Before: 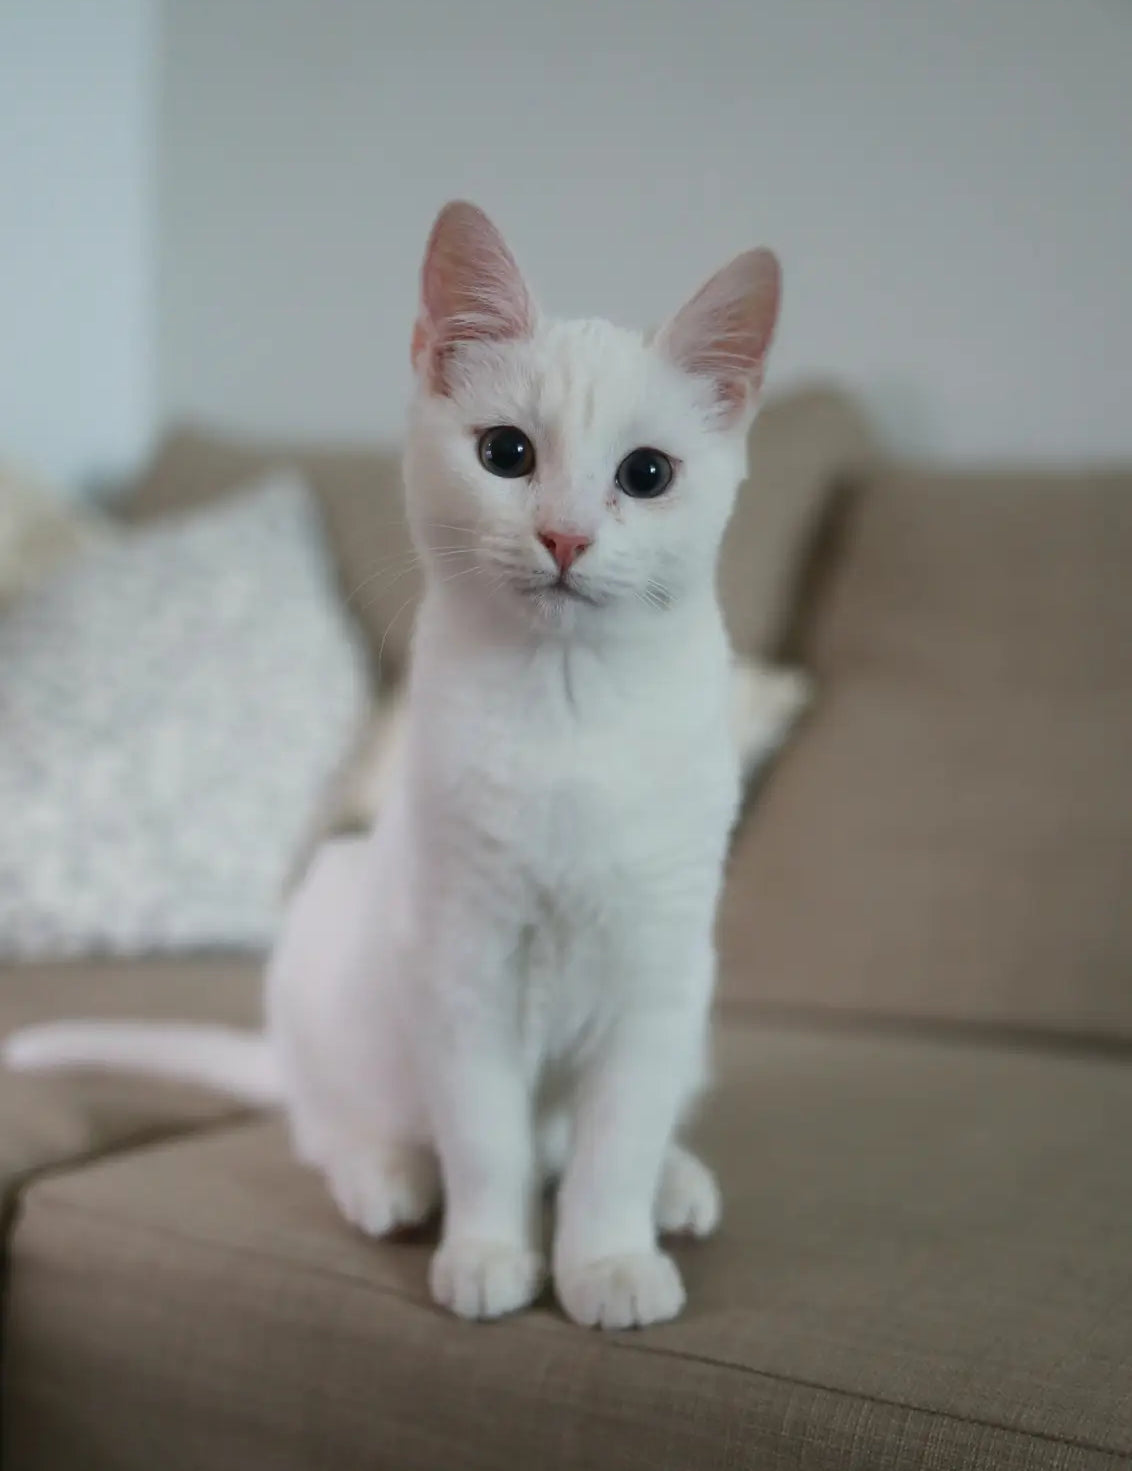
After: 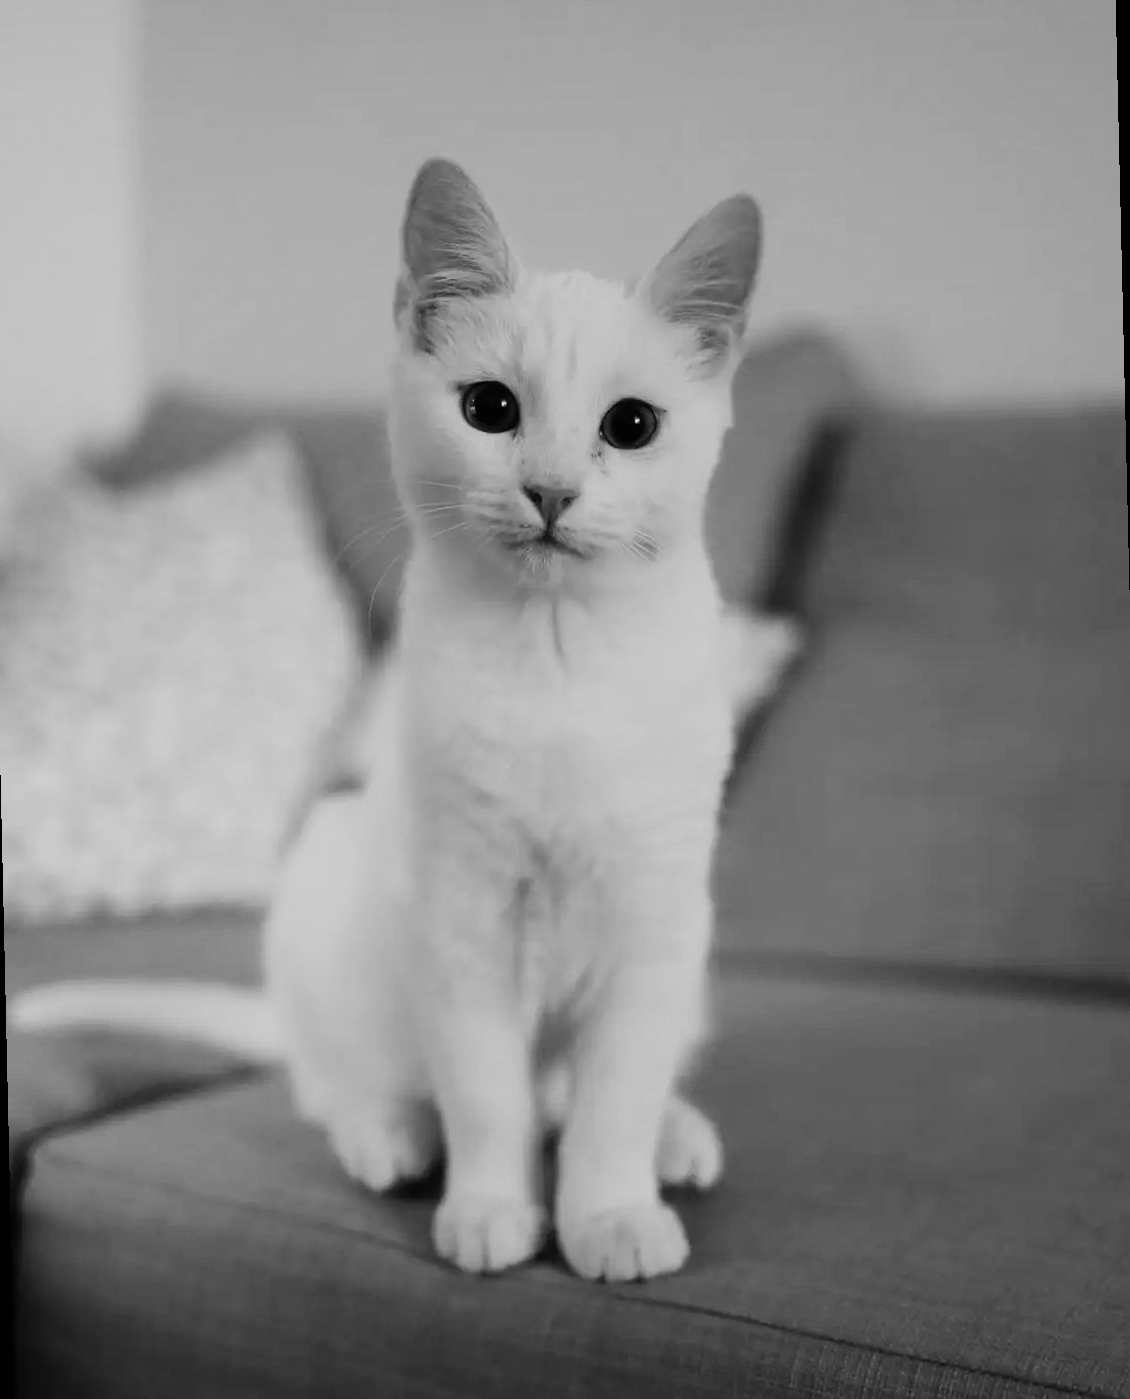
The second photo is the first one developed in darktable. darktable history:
sigmoid: contrast 1.7
rotate and perspective: rotation -1.32°, lens shift (horizontal) -0.031, crop left 0.015, crop right 0.985, crop top 0.047, crop bottom 0.982
monochrome: on, module defaults
